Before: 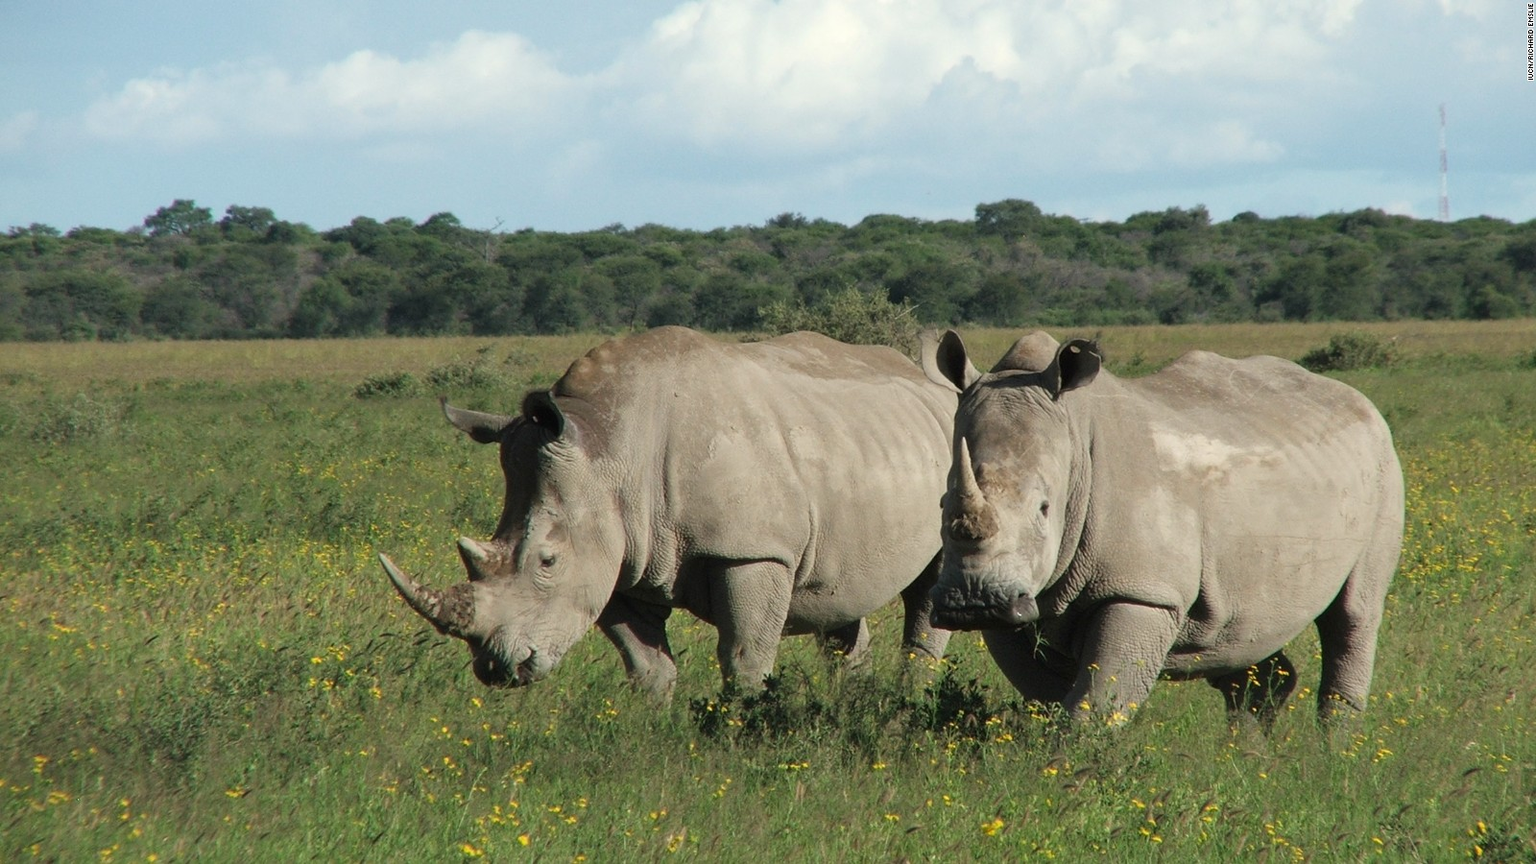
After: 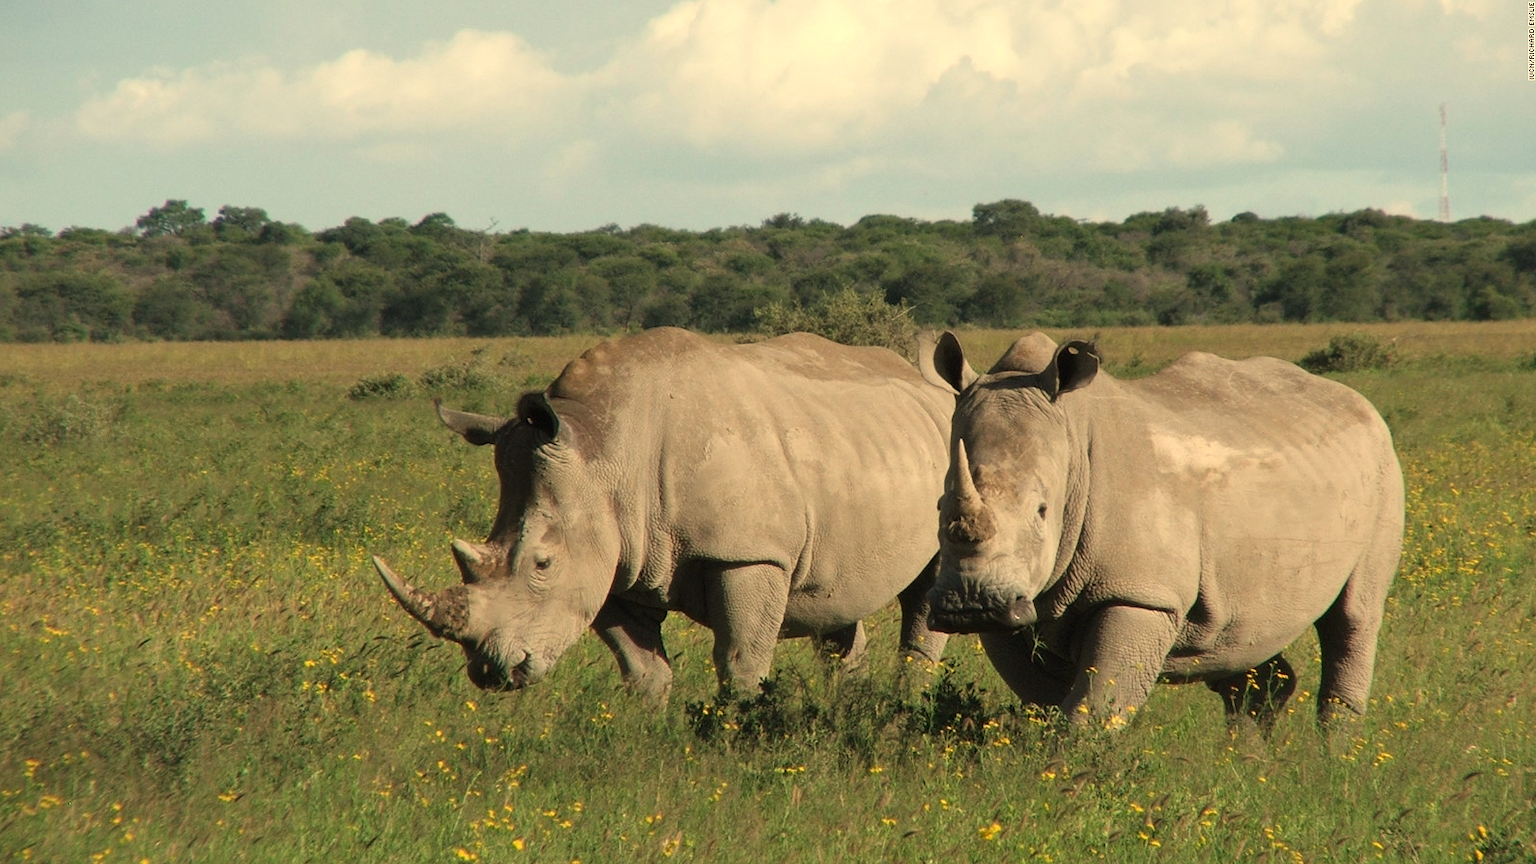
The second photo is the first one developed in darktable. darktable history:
crop and rotate: left 0.614%, top 0.179%, bottom 0.309%
white balance: red 1.123, blue 0.83
